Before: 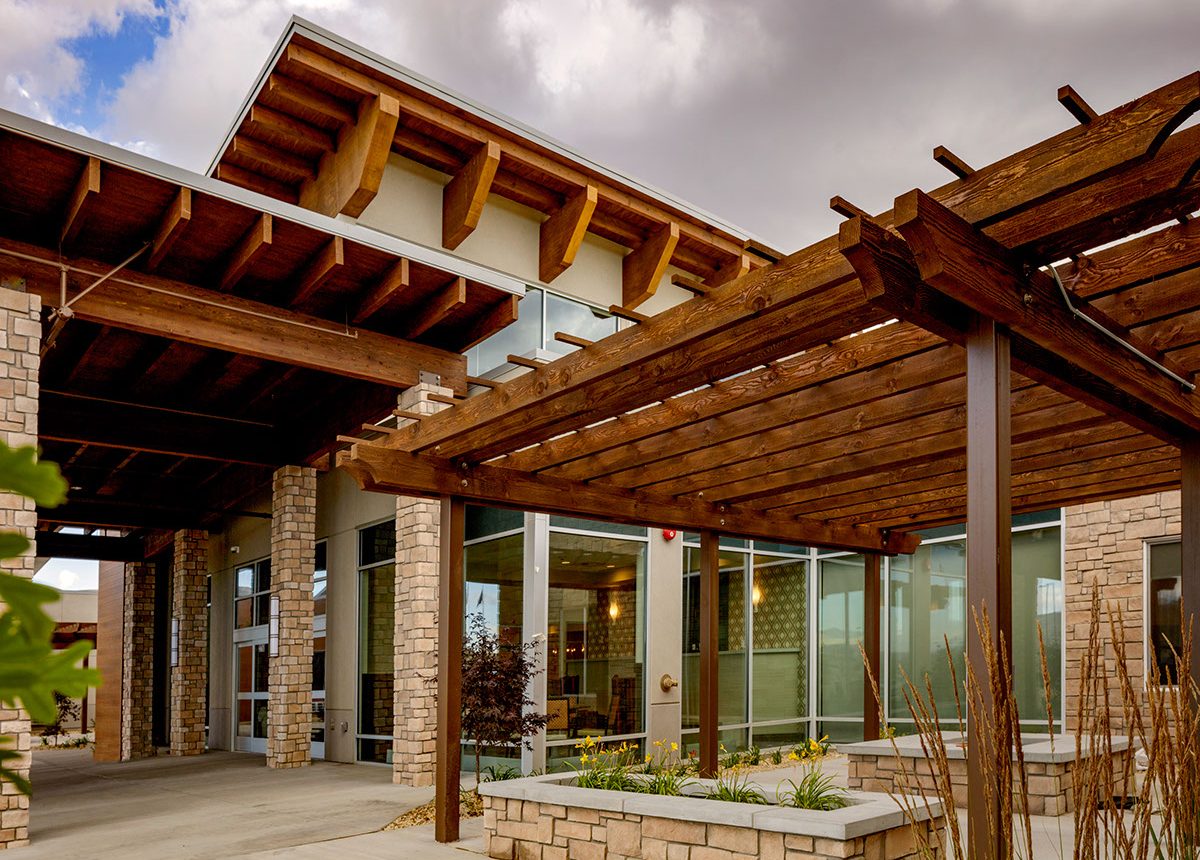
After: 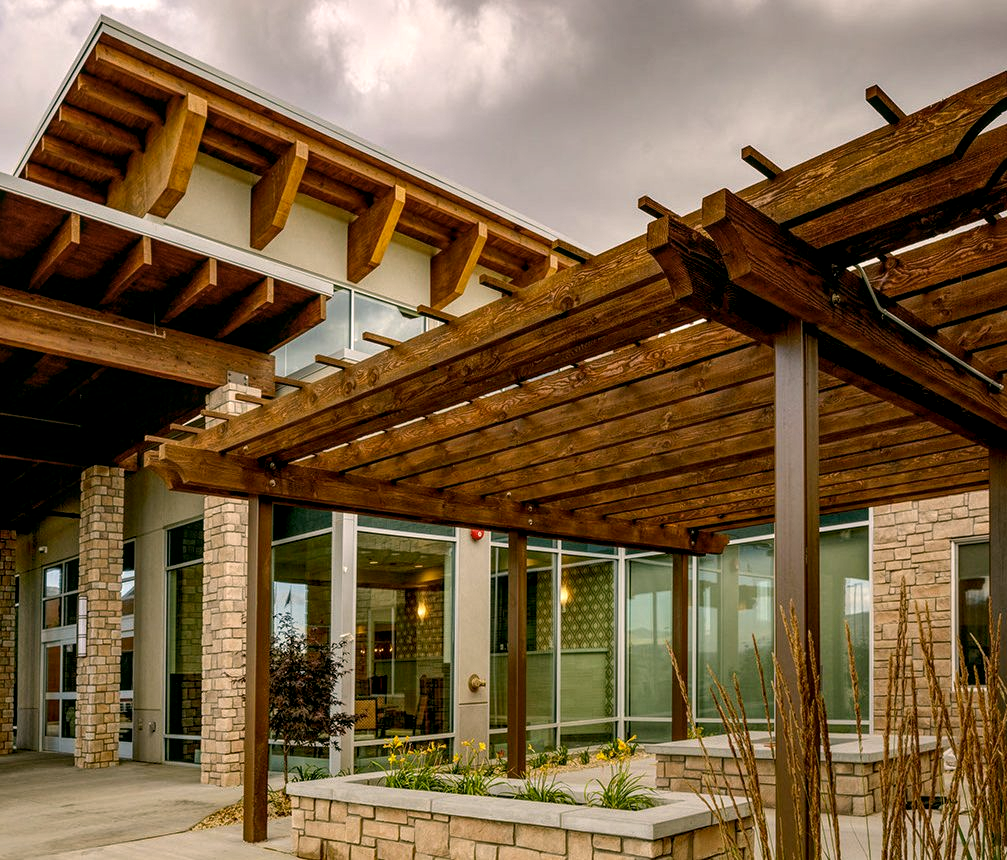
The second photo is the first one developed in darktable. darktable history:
crop: left 16.006%
color correction: highlights a* 4.44, highlights b* 4.98, shadows a* -8.09, shadows b* 4.92
local contrast: highlights 96%, shadows 85%, detail 160%, midtone range 0.2
